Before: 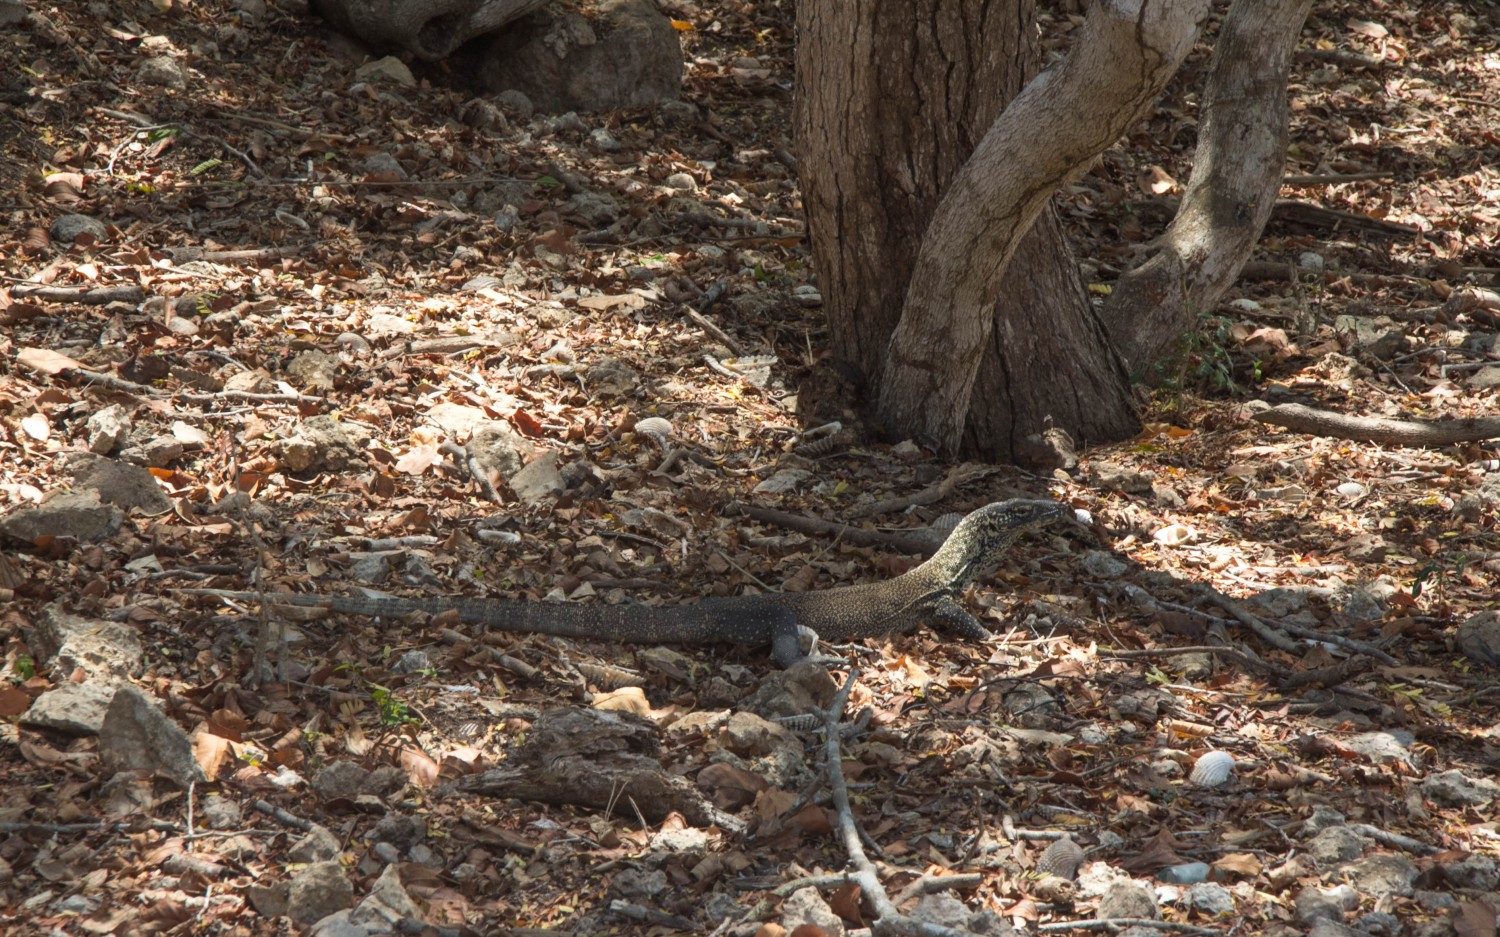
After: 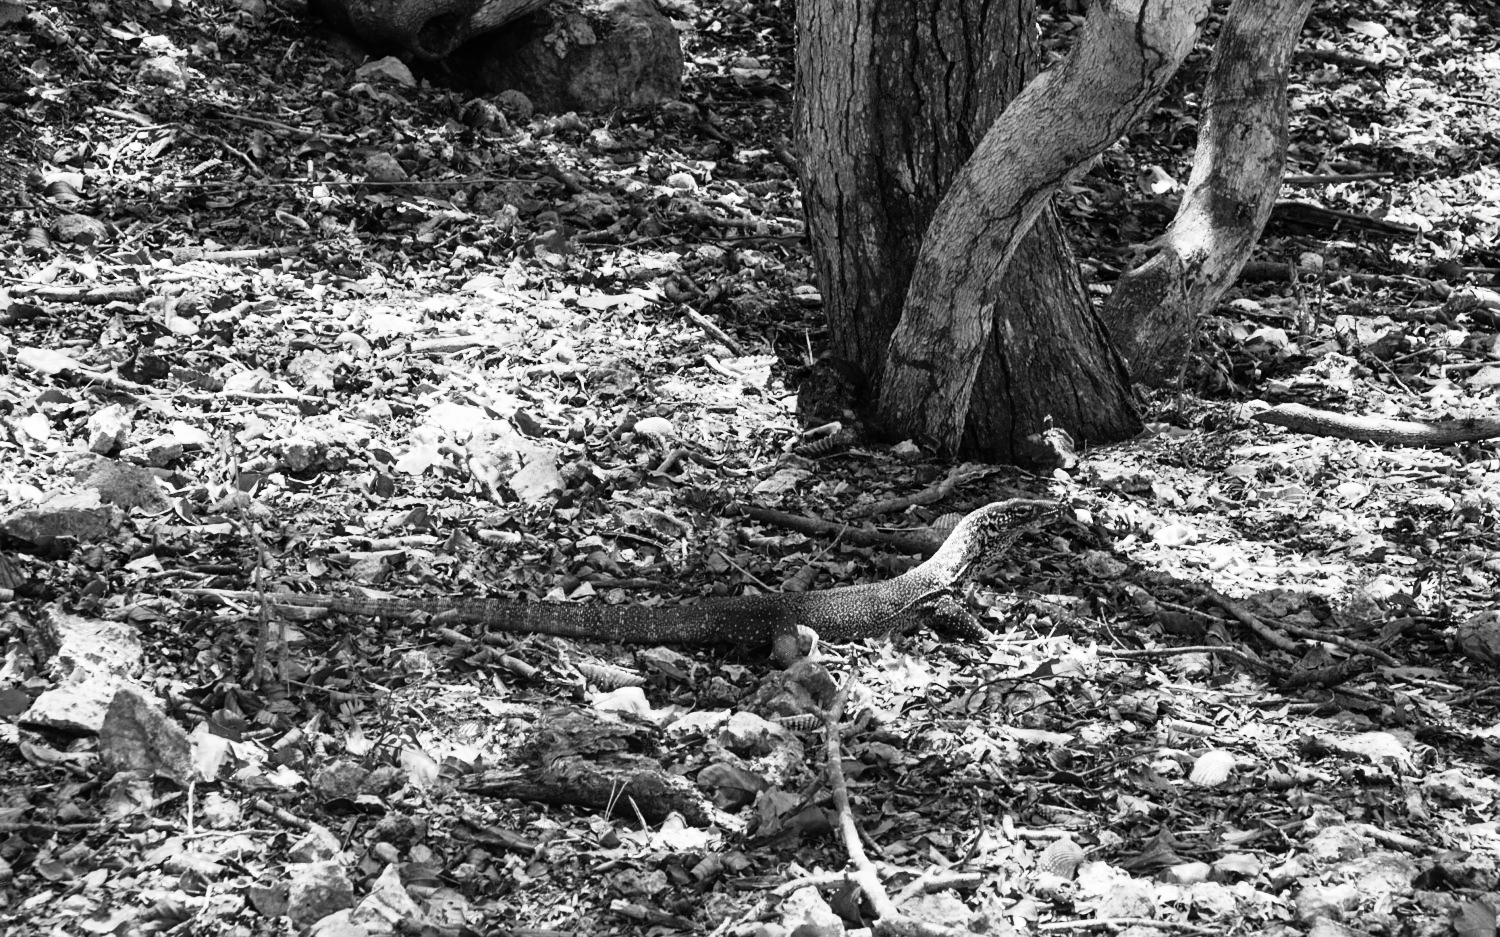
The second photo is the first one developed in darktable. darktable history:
contrast equalizer: octaves 7, y [[0.6 ×6], [0.55 ×6], [0 ×6], [0 ×6], [0 ×6]], mix 0.15
denoise (profiled): strength 1.2, preserve shadows 0, a [-1, 0, 0], y [[0.5 ×7] ×4, [0 ×7], [0.5 ×7]], compensate highlight preservation false
monochrome: on, module defaults
rgb curve: curves: ch0 [(0, 0) (0.21, 0.15) (0.24, 0.21) (0.5, 0.75) (0.75, 0.96) (0.89, 0.99) (1, 1)]; ch1 [(0, 0.02) (0.21, 0.13) (0.25, 0.2) (0.5, 0.67) (0.75, 0.9) (0.89, 0.97) (1, 1)]; ch2 [(0, 0.02) (0.21, 0.13) (0.25, 0.2) (0.5, 0.67) (0.75, 0.9) (0.89, 0.97) (1, 1)], compensate middle gray true
sharpen: amount 0.2
color balance rgb: shadows lift › chroma 1%, shadows lift › hue 113°, highlights gain › chroma 0.2%, highlights gain › hue 333°, perceptual saturation grading › global saturation 20%, perceptual saturation grading › highlights -50%, perceptual saturation grading › shadows 25%, contrast -10%
color zones: curves: ch0 [(0, 0.5) (0.125, 0.4) (0.25, 0.5) (0.375, 0.4) (0.5, 0.4) (0.625, 0.6) (0.75, 0.6) (0.875, 0.5)]; ch1 [(0, 0.35) (0.125, 0.45) (0.25, 0.35) (0.375, 0.35) (0.5, 0.35) (0.625, 0.35) (0.75, 0.45) (0.875, 0.35)]; ch2 [(0, 0.6) (0.125, 0.5) (0.25, 0.5) (0.375, 0.6) (0.5, 0.6) (0.625, 0.5) (0.75, 0.5) (0.875, 0.5)]
